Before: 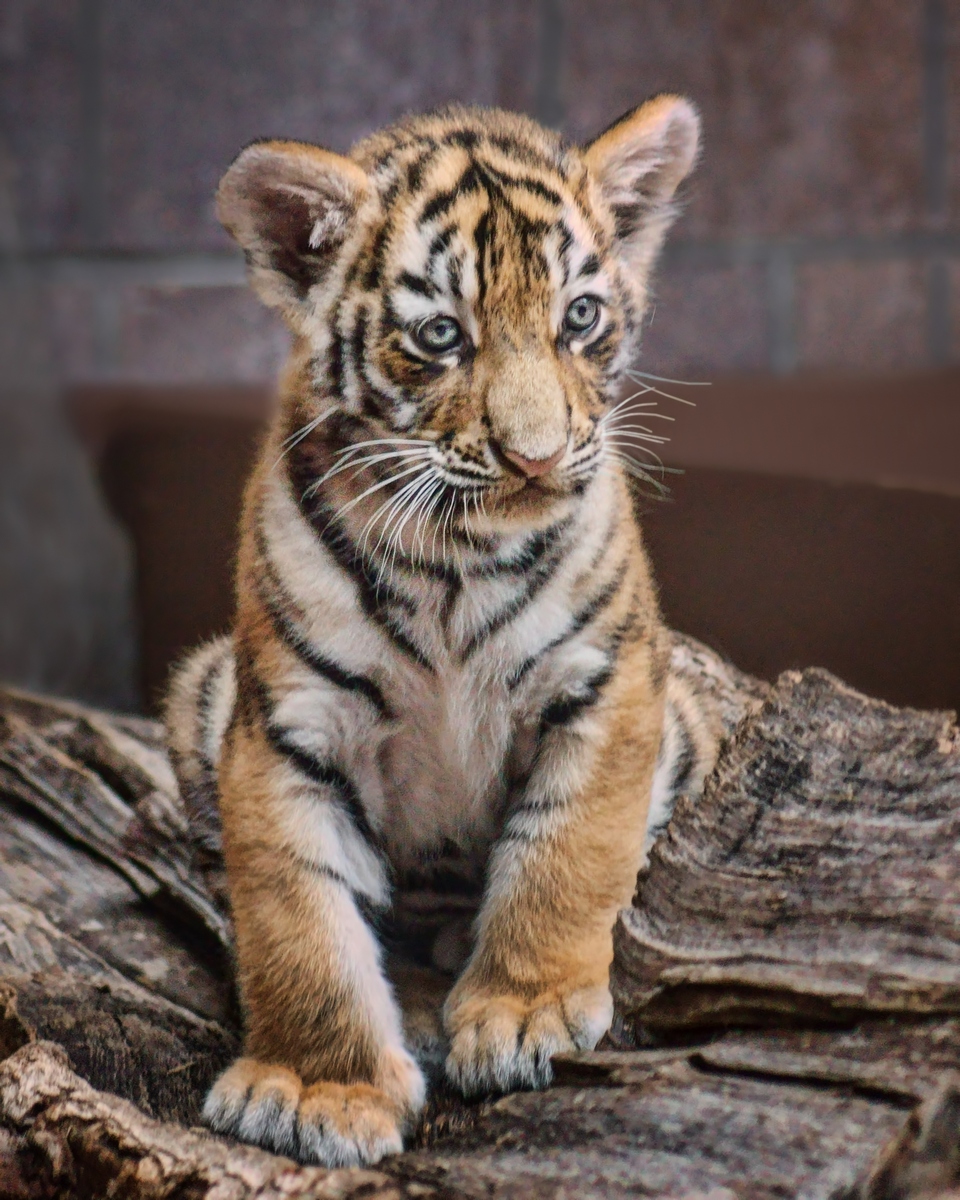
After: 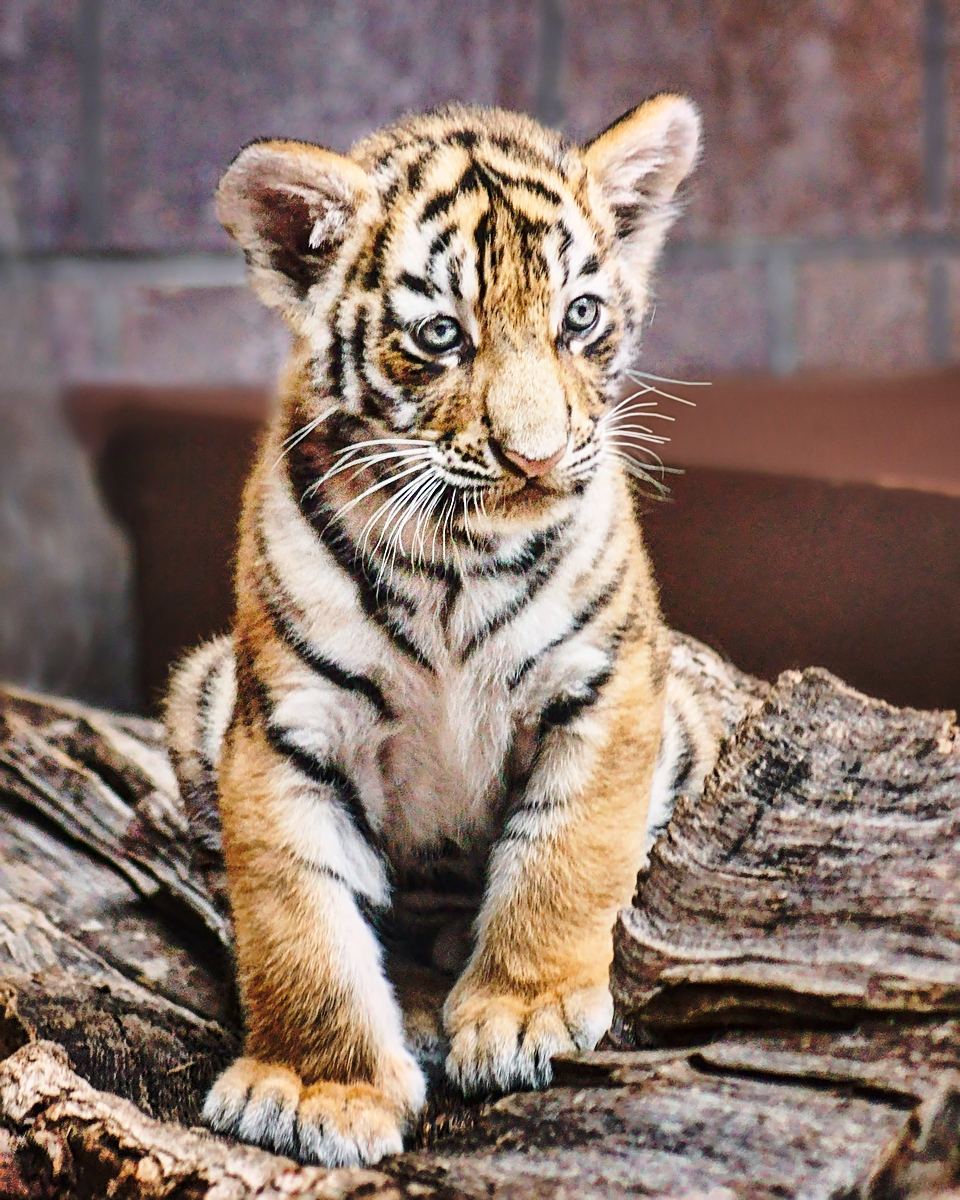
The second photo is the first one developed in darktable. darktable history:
shadows and highlights: shadows 74.62, highlights -25.76, soften with gaussian
base curve: curves: ch0 [(0, 0) (0.036, 0.037) (0.121, 0.228) (0.46, 0.76) (0.859, 0.983) (1, 1)], preserve colors none
sharpen: on, module defaults
